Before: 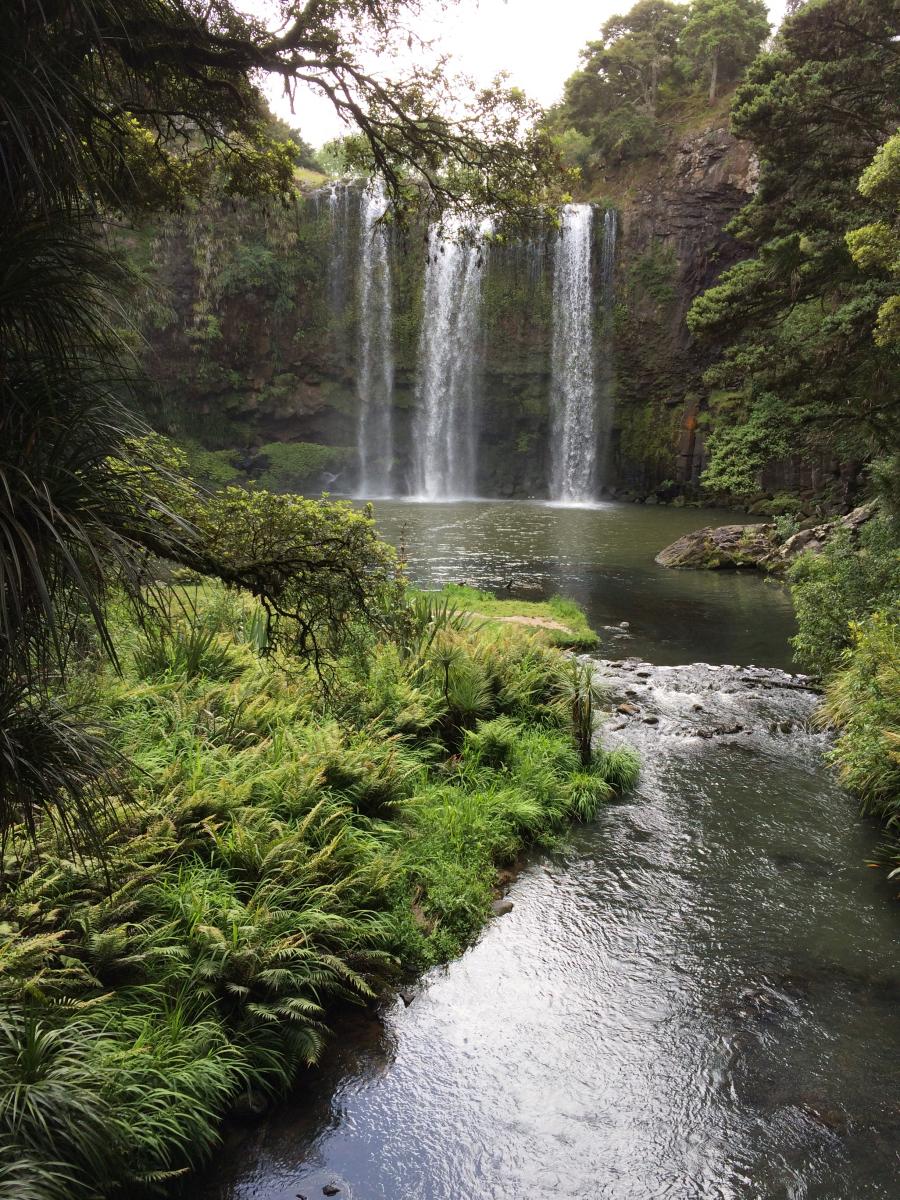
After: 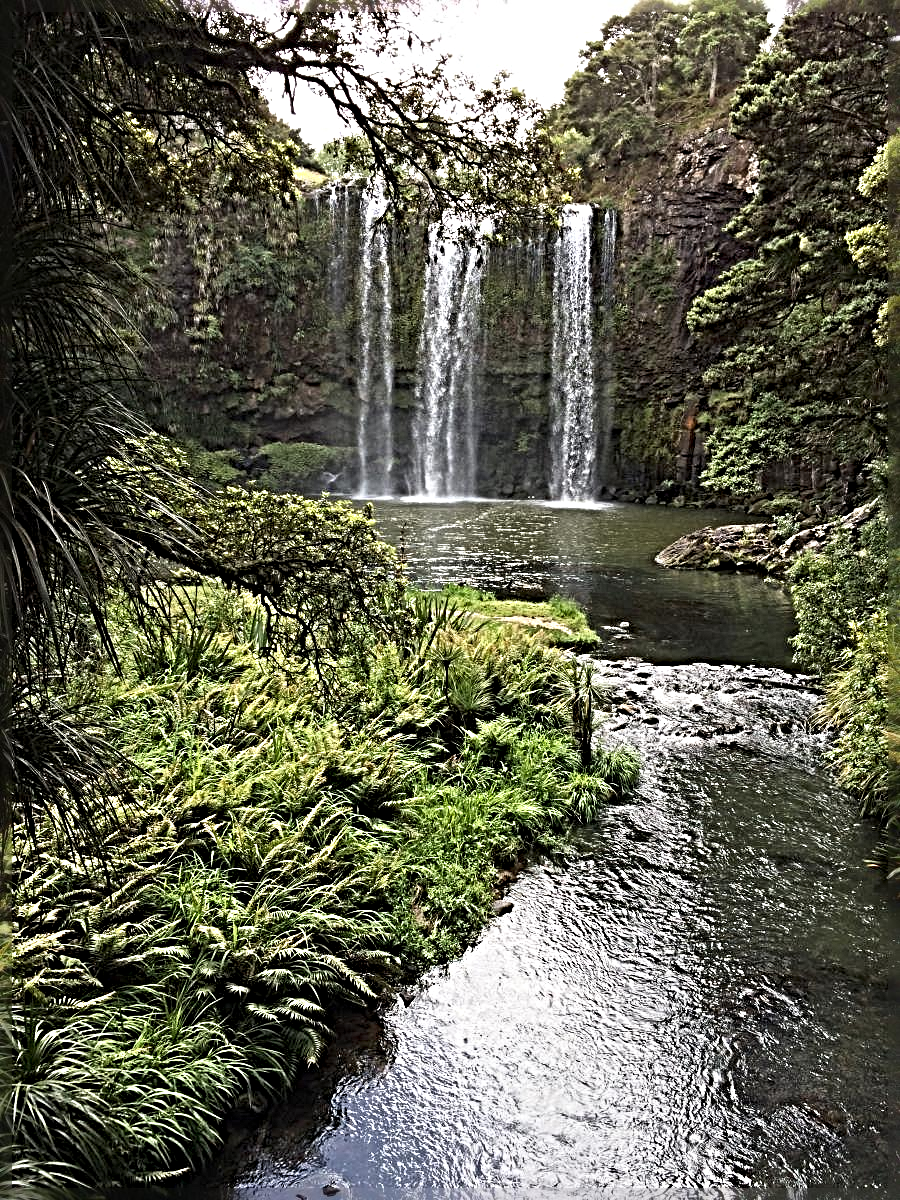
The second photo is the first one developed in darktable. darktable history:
shadows and highlights: shadows 0, highlights 40
sharpen: radius 6.3, amount 1.8, threshold 0
